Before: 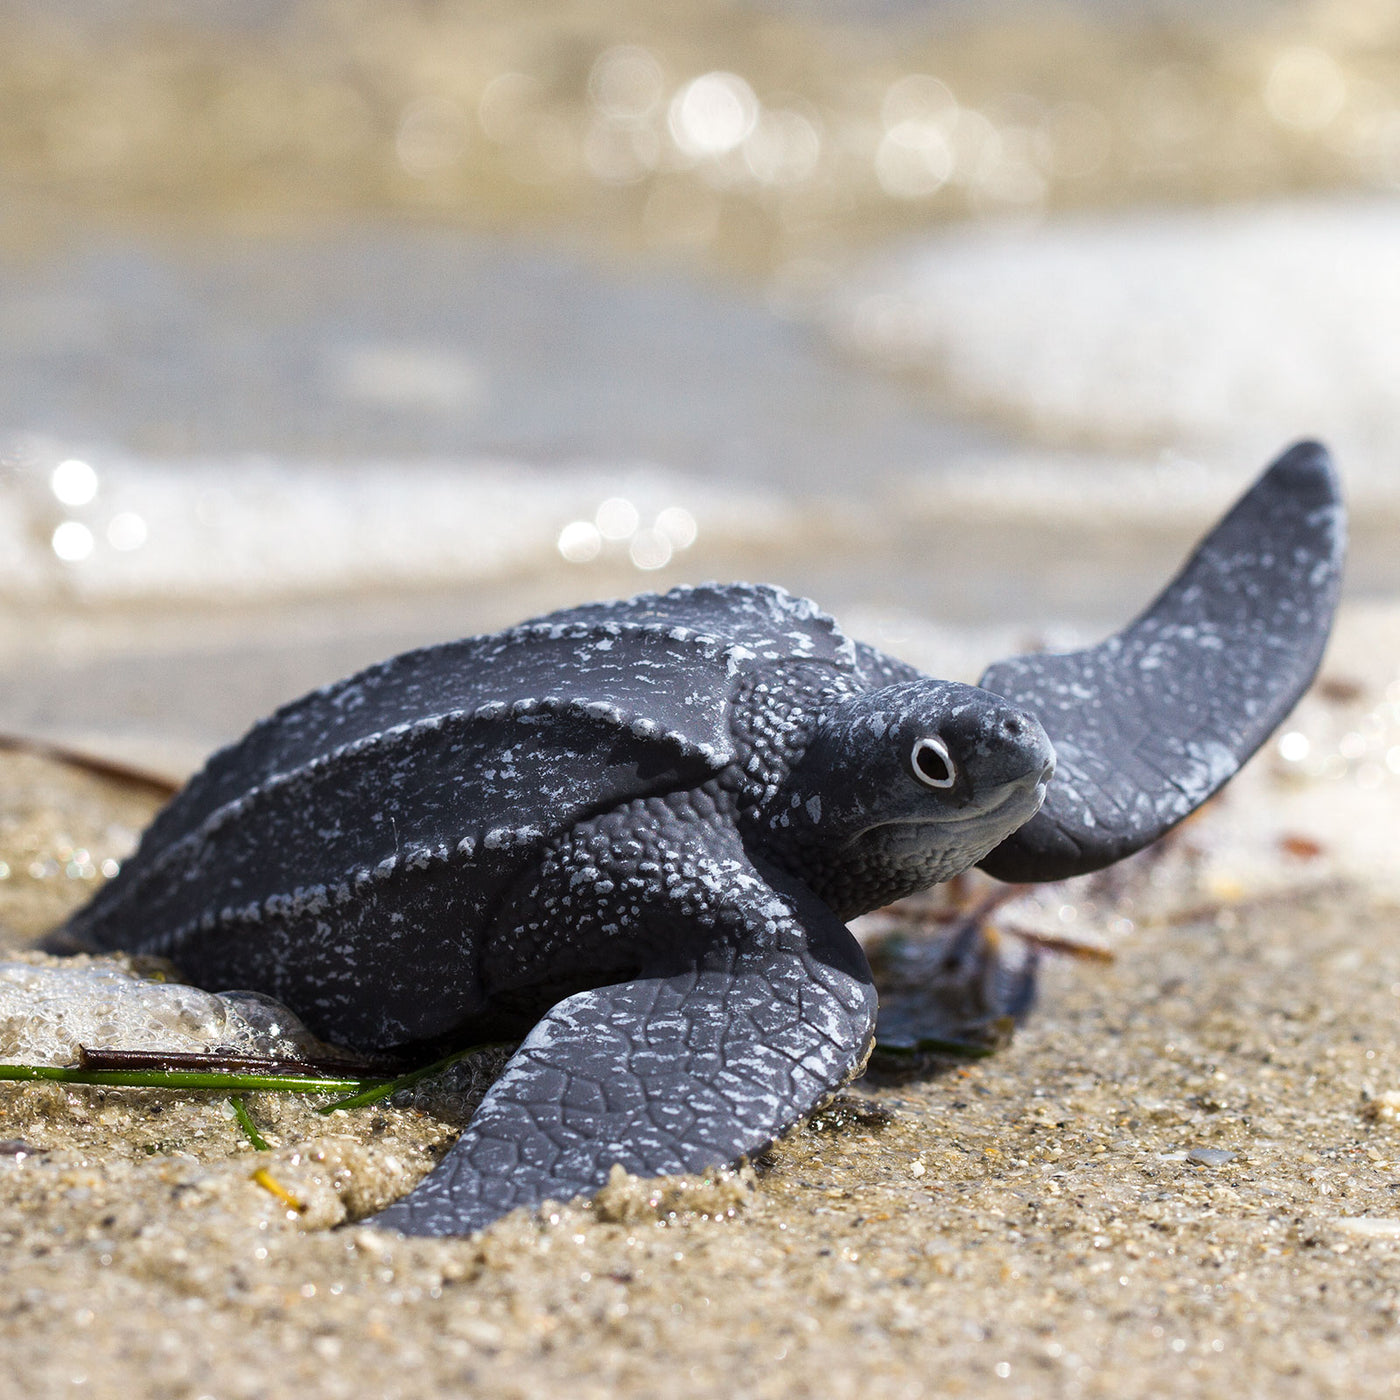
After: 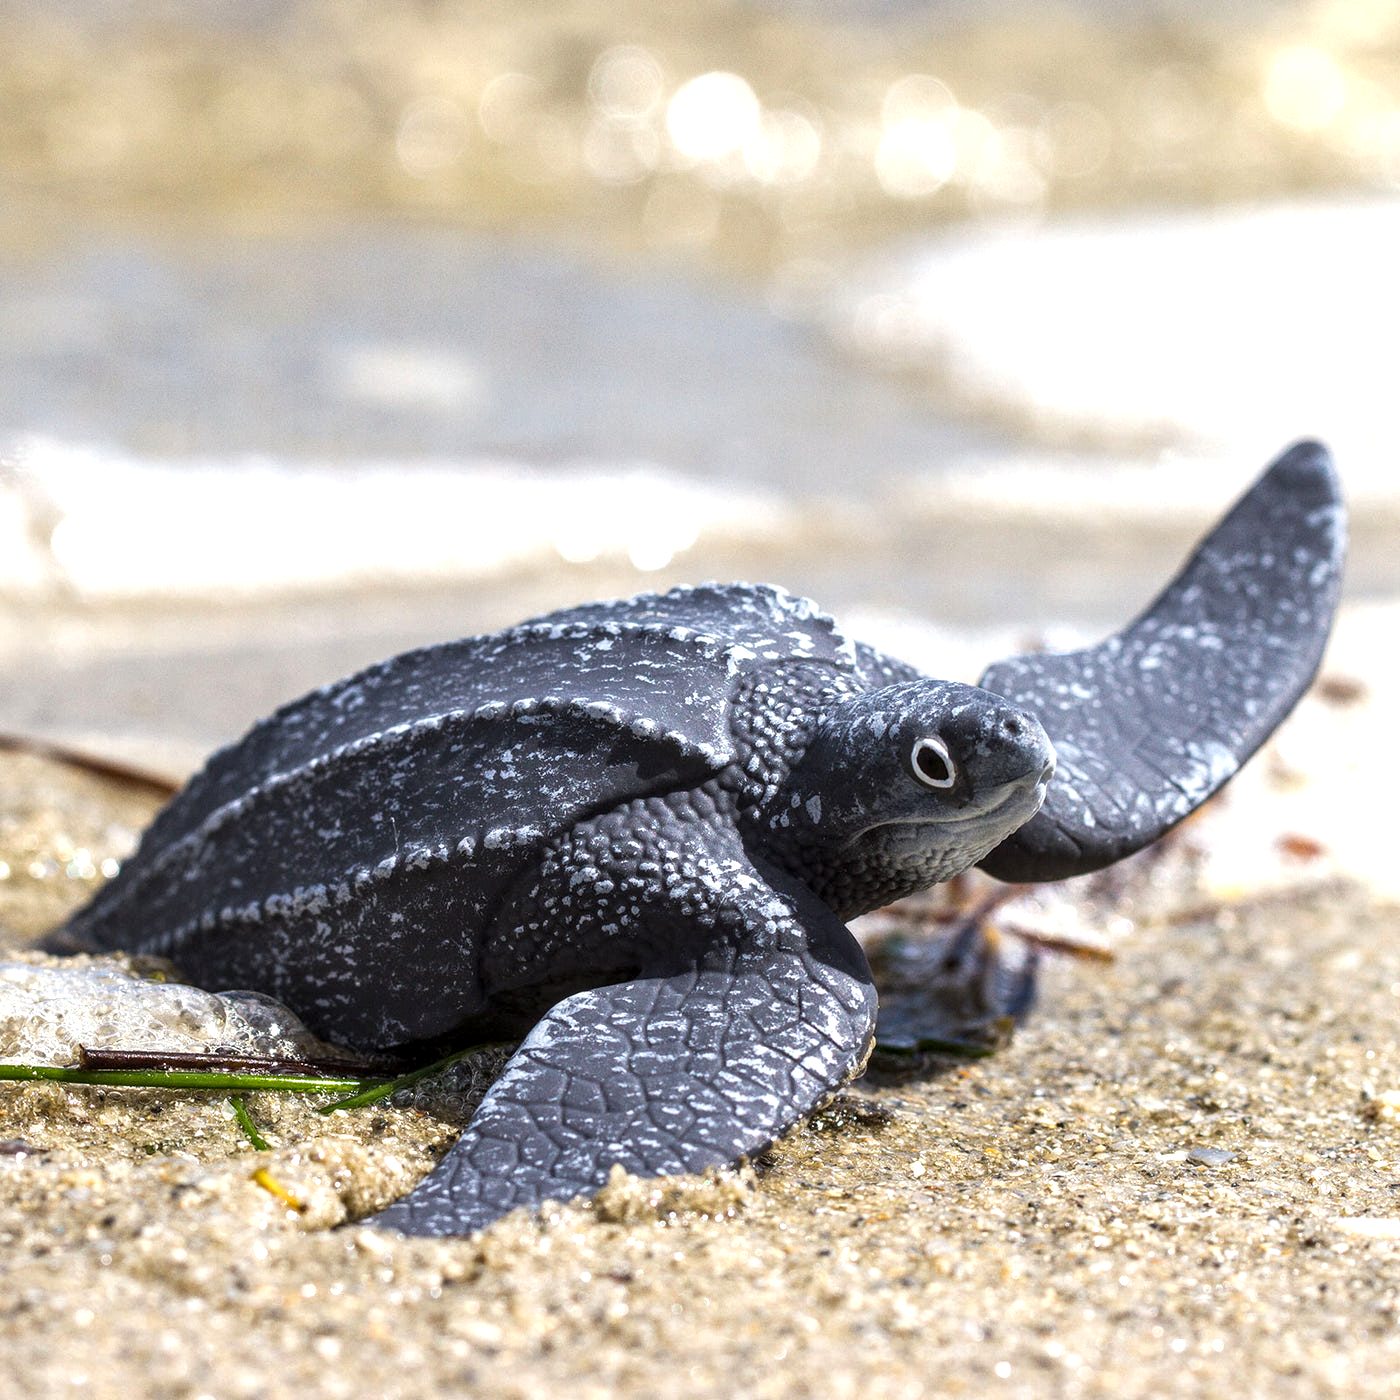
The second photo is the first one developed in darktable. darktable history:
local contrast: detail 130%
exposure: exposure 0.496 EV, compensate highlight preservation false
